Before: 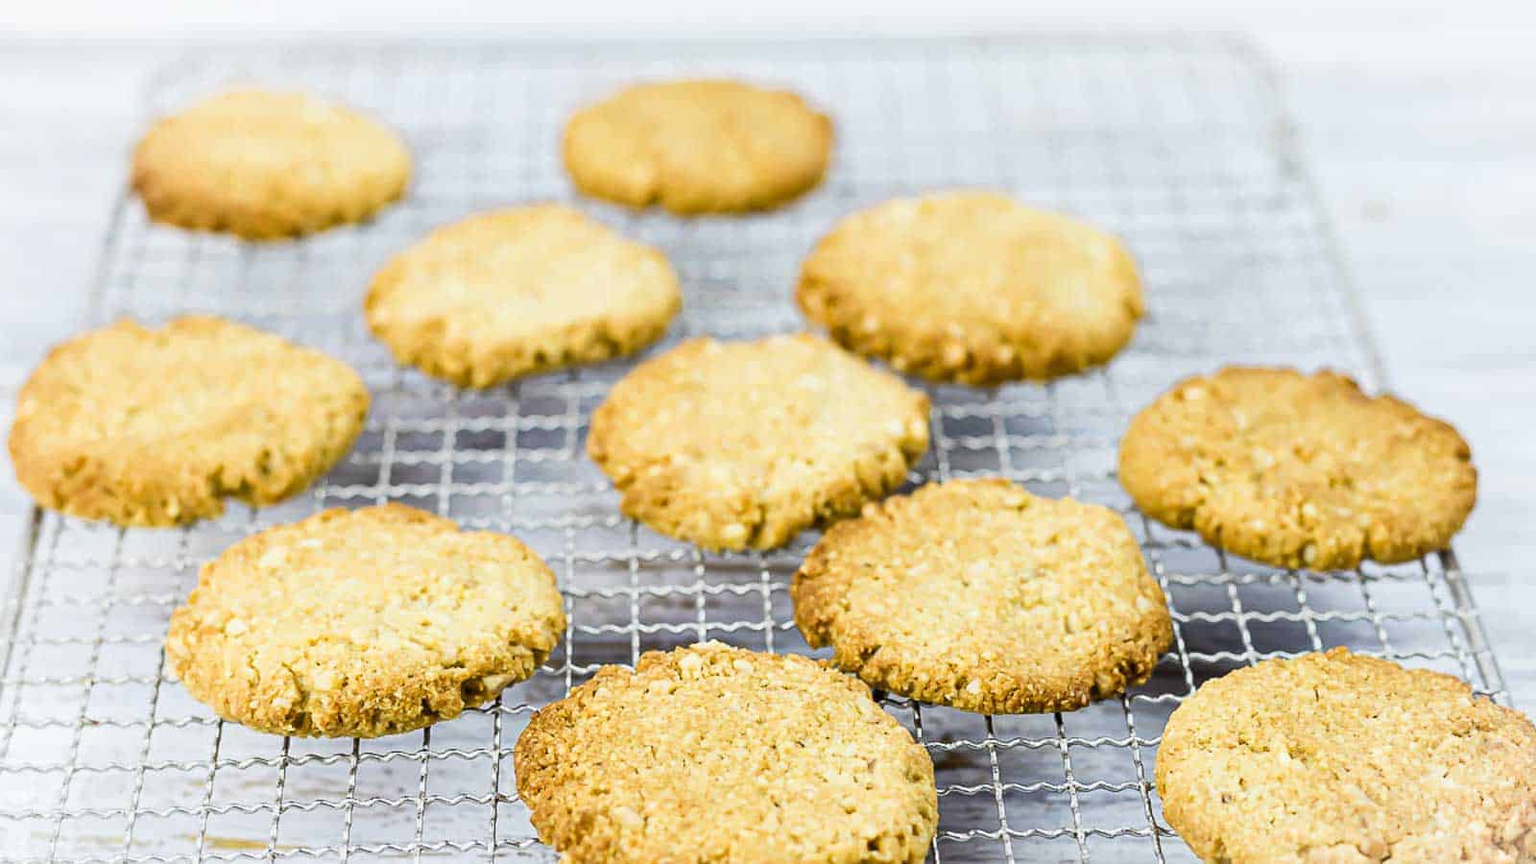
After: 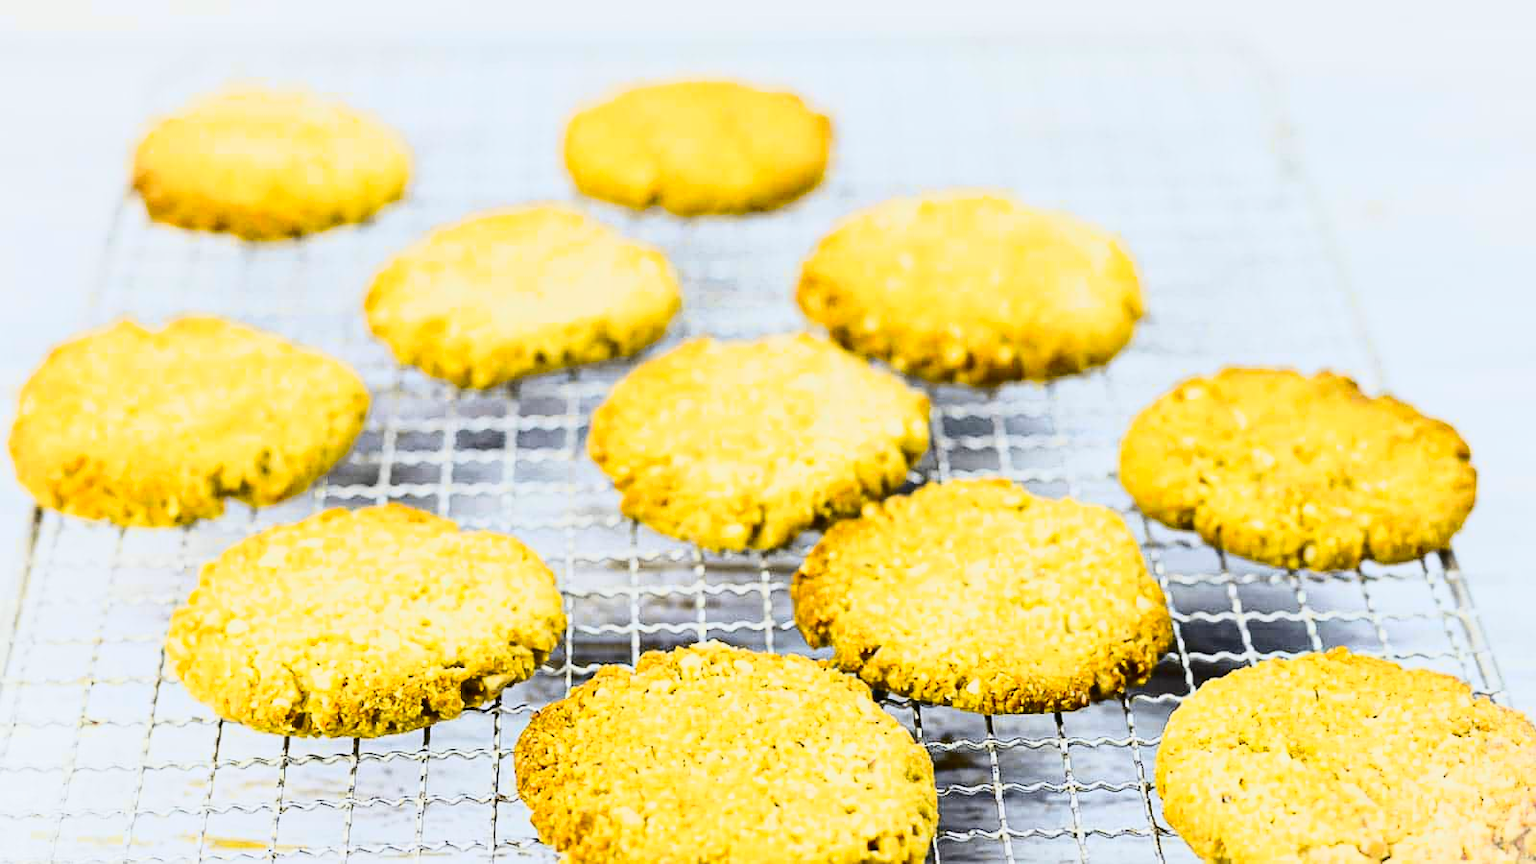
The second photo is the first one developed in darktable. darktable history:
tone curve: curves: ch0 [(0.003, 0.023) (0.071, 0.052) (0.249, 0.201) (0.466, 0.557) (0.625, 0.761) (0.783, 0.9) (0.994, 0.968)]; ch1 [(0, 0) (0.262, 0.227) (0.417, 0.386) (0.469, 0.467) (0.502, 0.498) (0.531, 0.521) (0.576, 0.586) (0.612, 0.634) (0.634, 0.68) (0.686, 0.728) (0.994, 0.987)]; ch2 [(0, 0) (0.262, 0.188) (0.385, 0.353) (0.427, 0.424) (0.495, 0.493) (0.518, 0.544) (0.55, 0.579) (0.595, 0.621) (0.644, 0.748) (1, 1)], color space Lab, independent channels, preserve colors none
exposure: exposure -0.064 EV, compensate highlight preservation false
